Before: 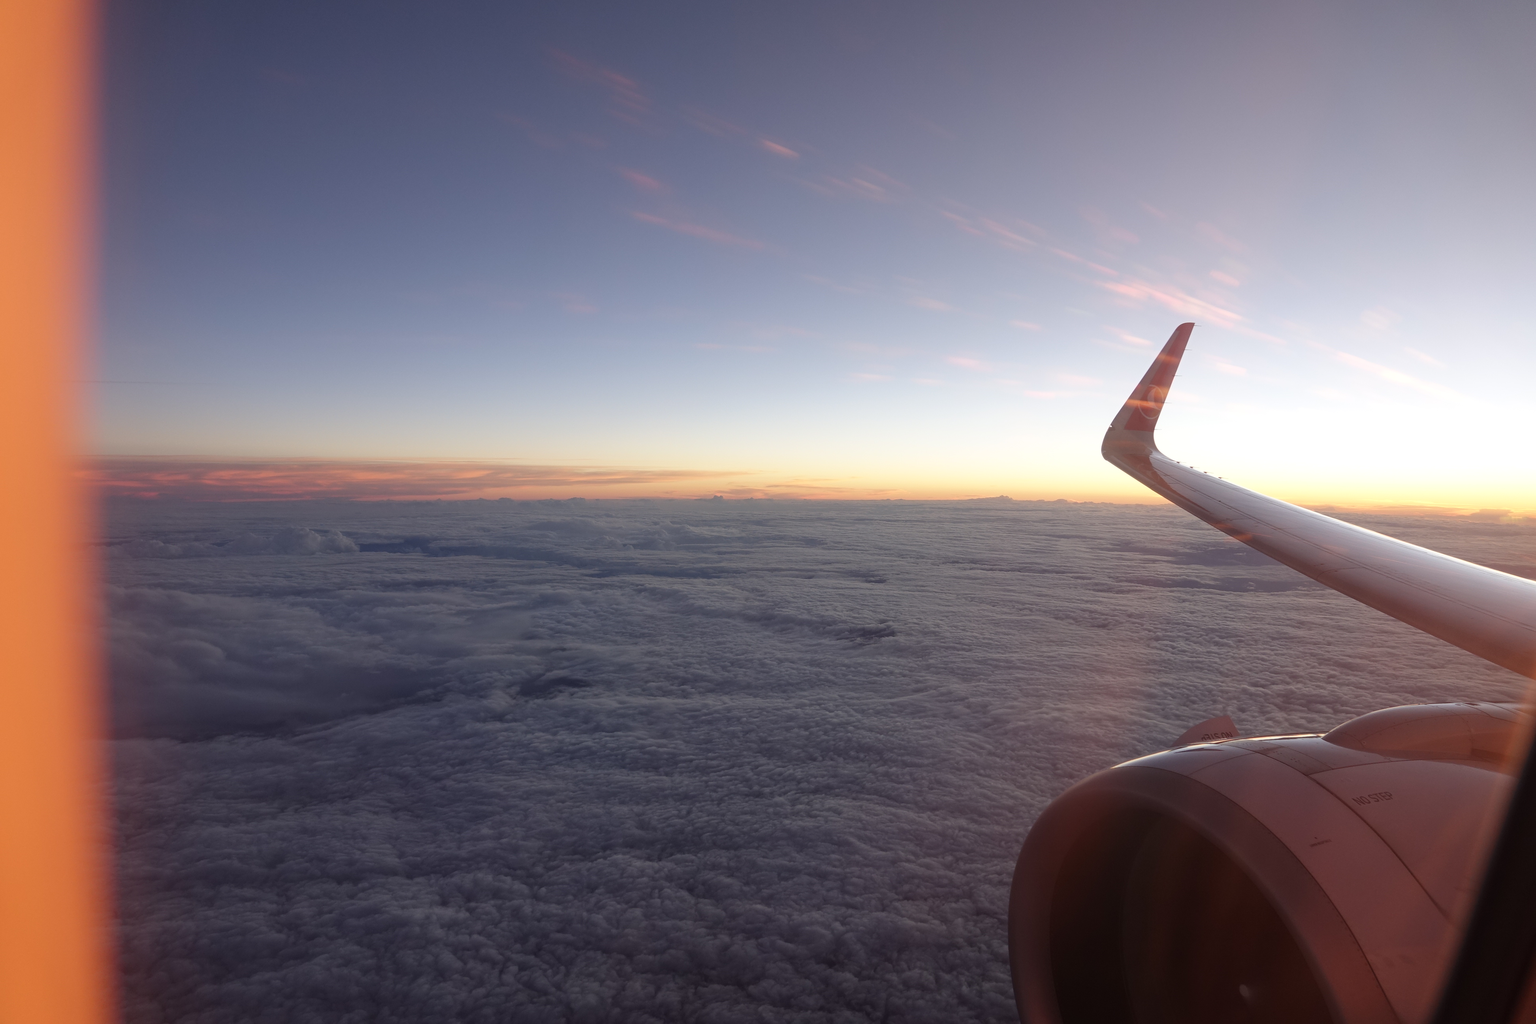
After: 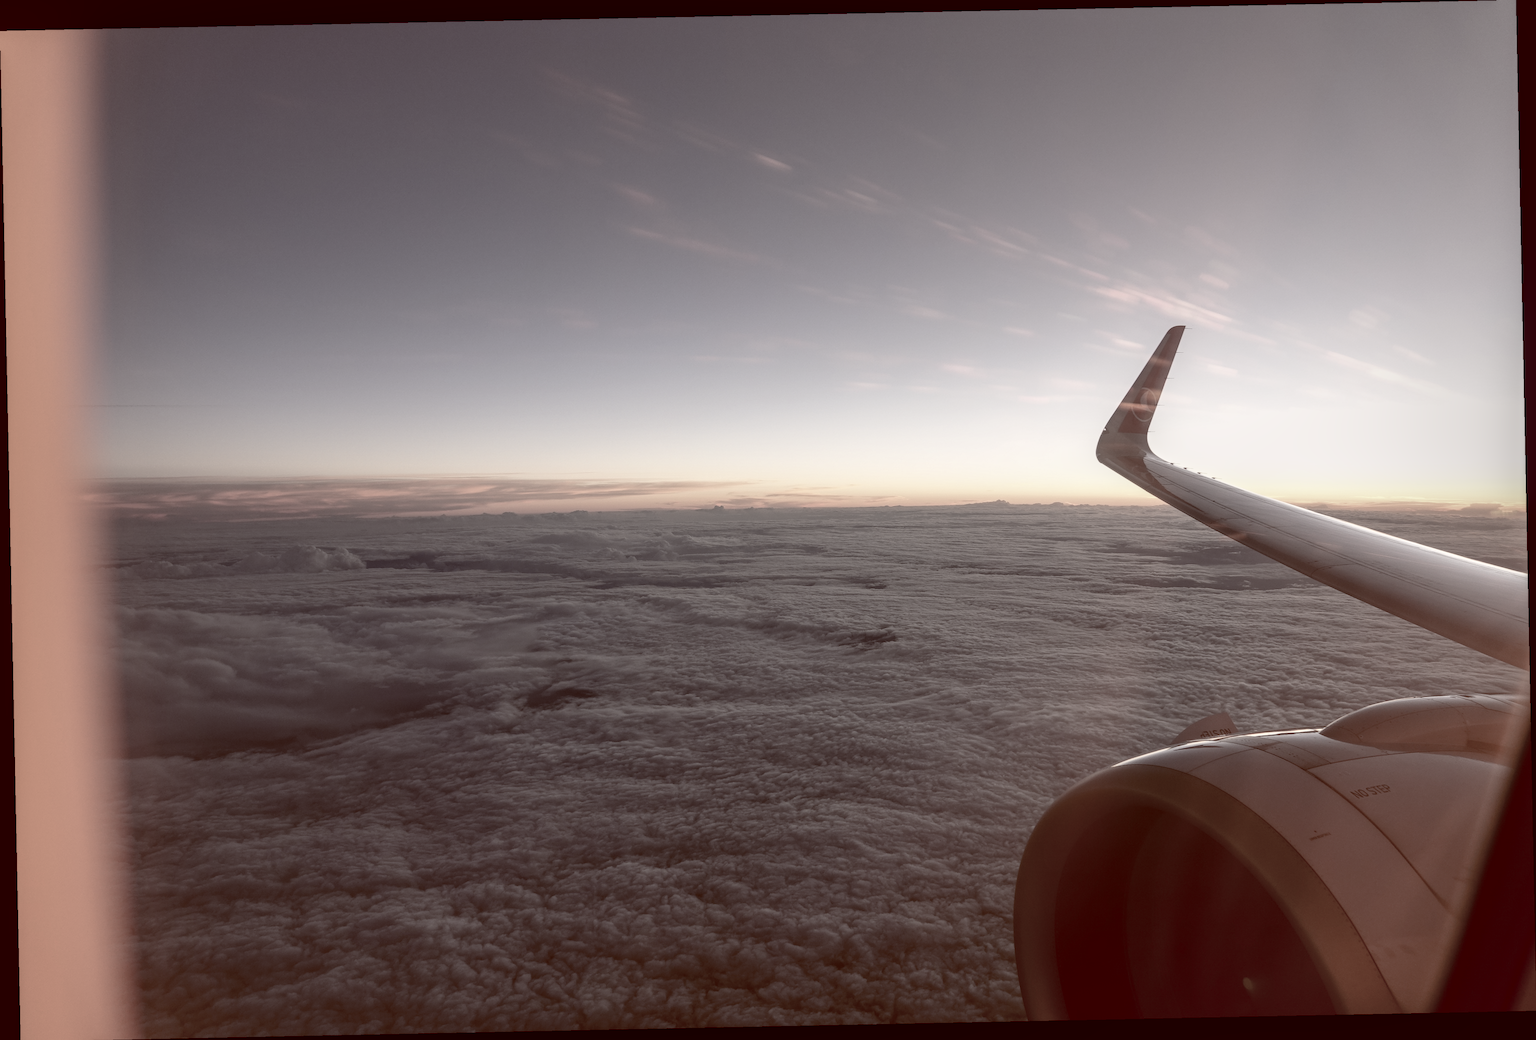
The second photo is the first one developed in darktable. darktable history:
local contrast: highlights 20%, detail 150%
rotate and perspective: rotation -1.17°, automatic cropping off
color balance rgb: shadows lift › luminance 1%, shadows lift › chroma 0.2%, shadows lift › hue 20°, power › luminance 1%, power › chroma 0.4%, power › hue 34°, highlights gain › luminance 0.8%, highlights gain › chroma 0.4%, highlights gain › hue 44°, global offset › chroma 0.4%, global offset › hue 34°, white fulcrum 0.08 EV, linear chroma grading › shadows -7%, linear chroma grading › highlights -7%, linear chroma grading › global chroma -10%, linear chroma grading › mid-tones -8%, perceptual saturation grading › global saturation -28%, perceptual saturation grading › highlights -20%, perceptual saturation grading › mid-tones -24%, perceptual saturation grading › shadows -24%, perceptual brilliance grading › global brilliance -1%, perceptual brilliance grading › highlights -1%, perceptual brilliance grading › mid-tones -1%, perceptual brilliance grading › shadows -1%, global vibrance -17%, contrast -6%
